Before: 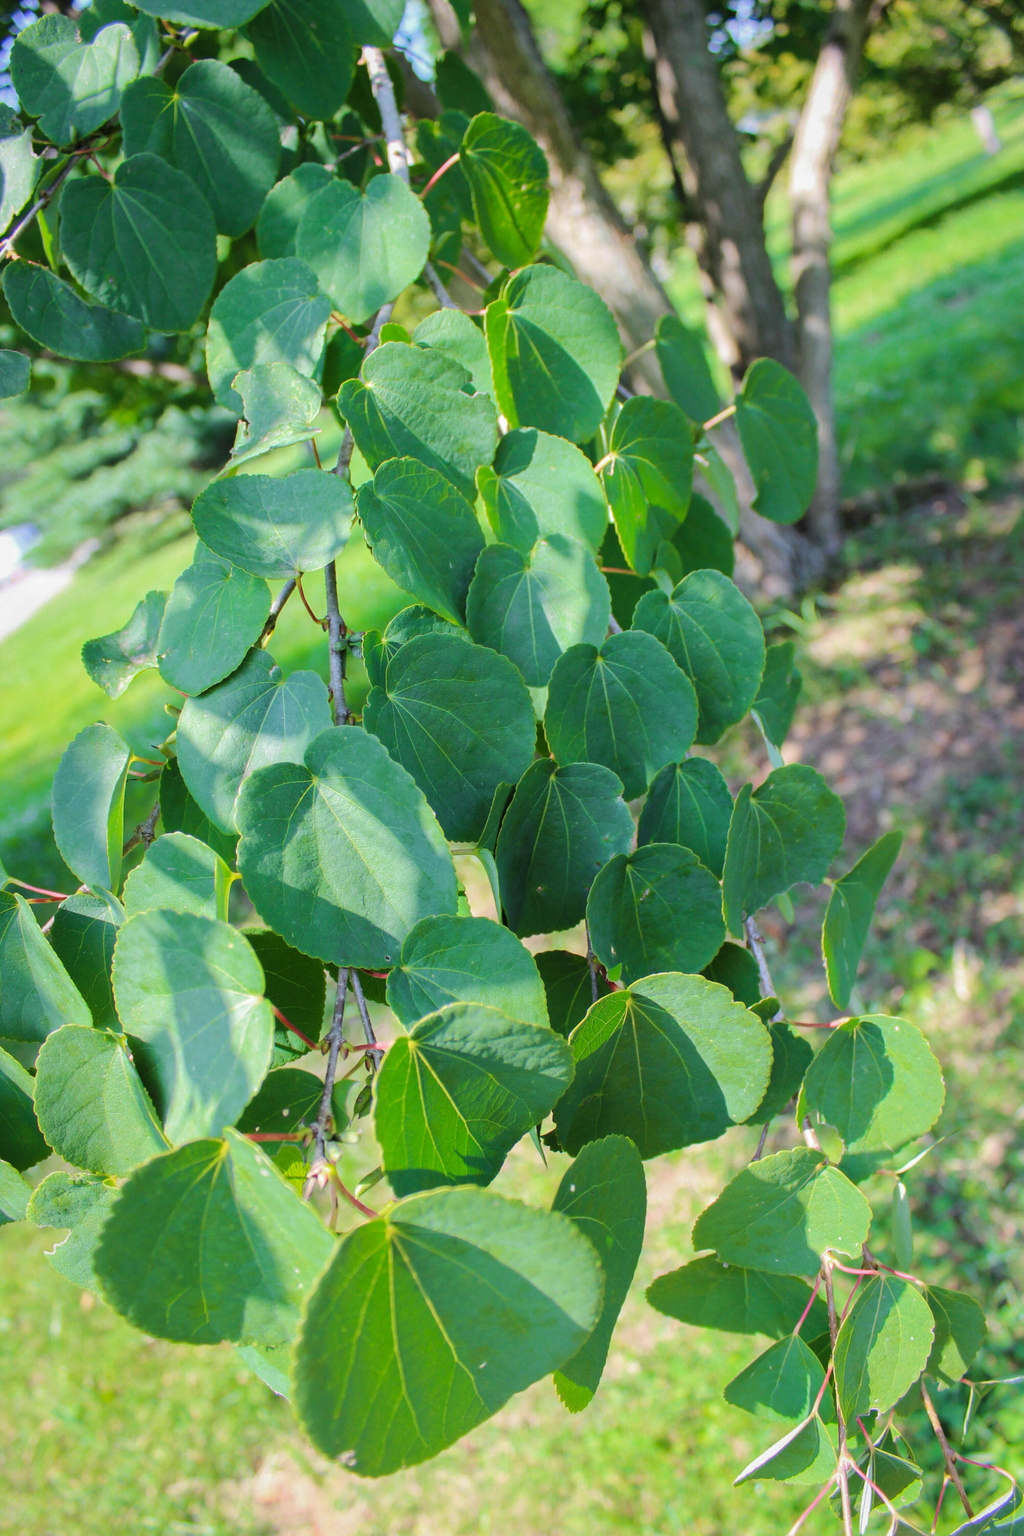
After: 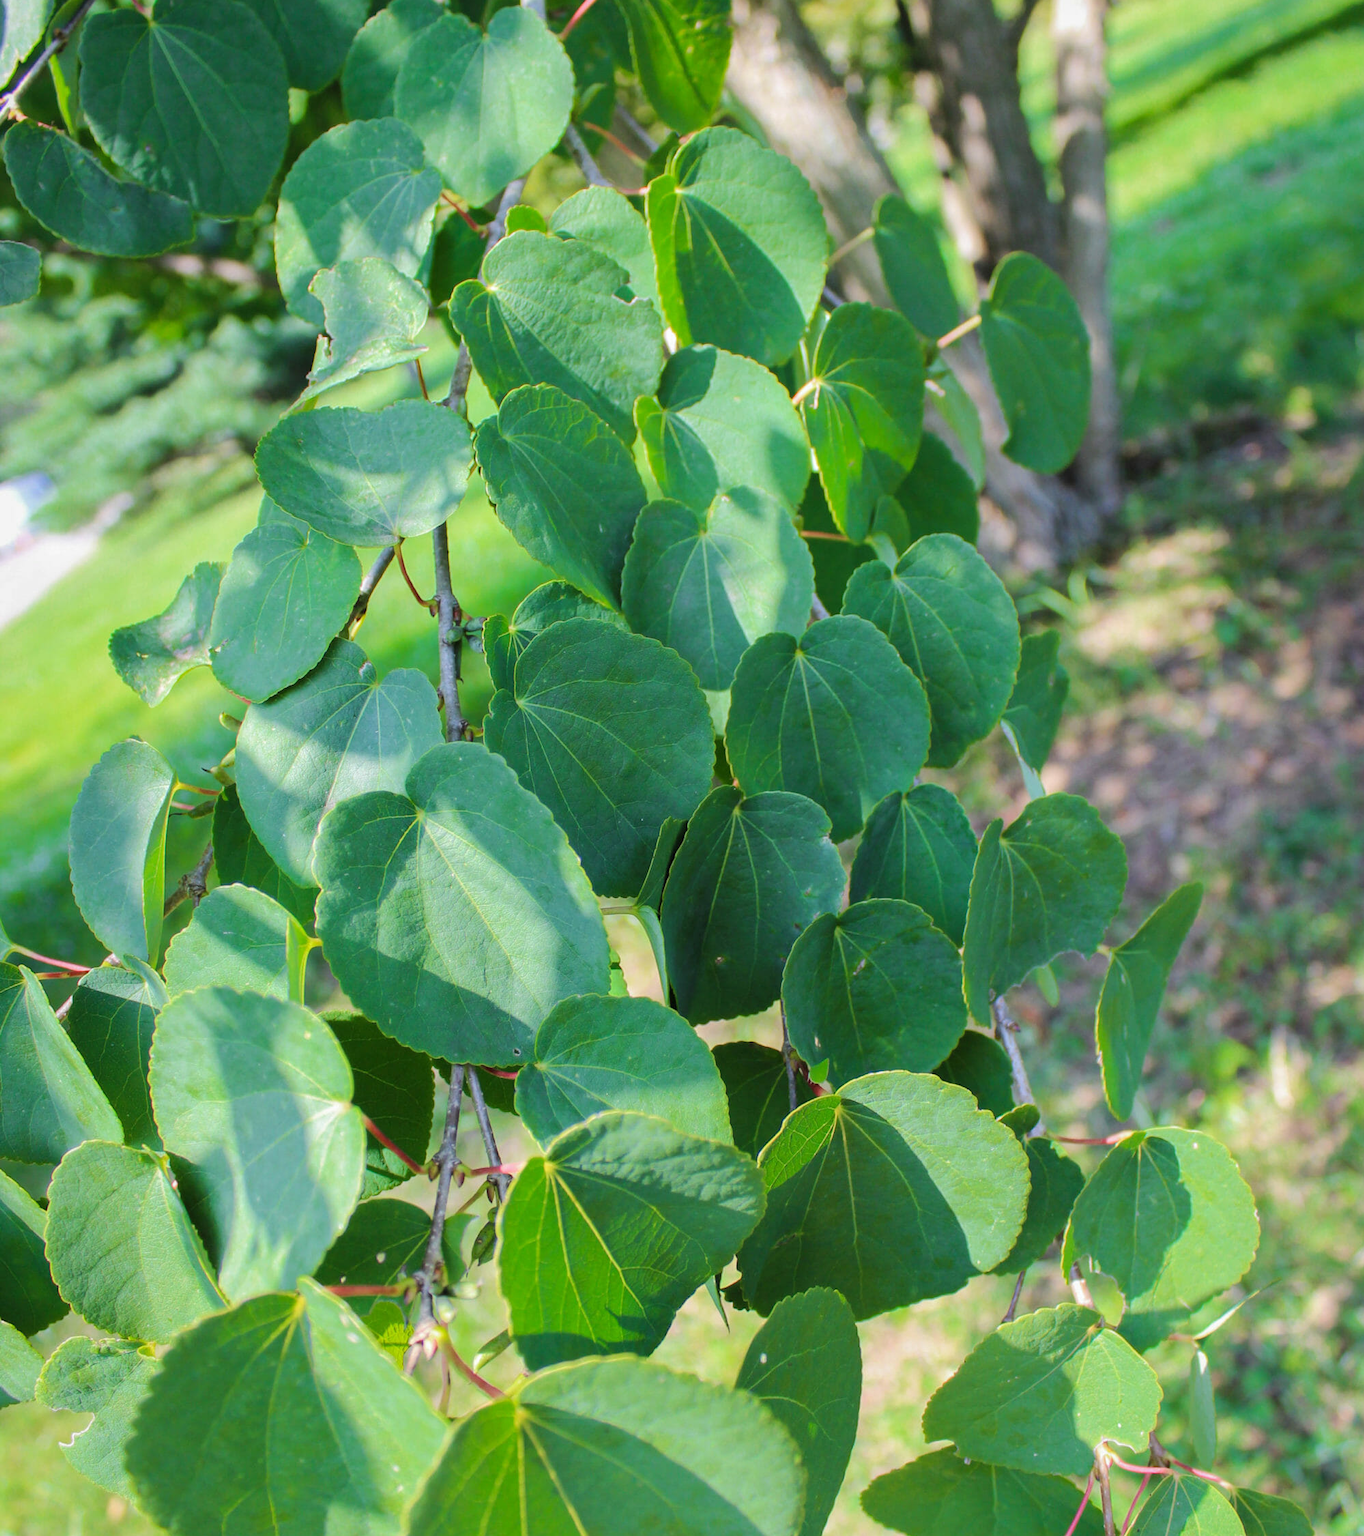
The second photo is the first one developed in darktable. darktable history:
crop: top 11.027%, bottom 13.914%
